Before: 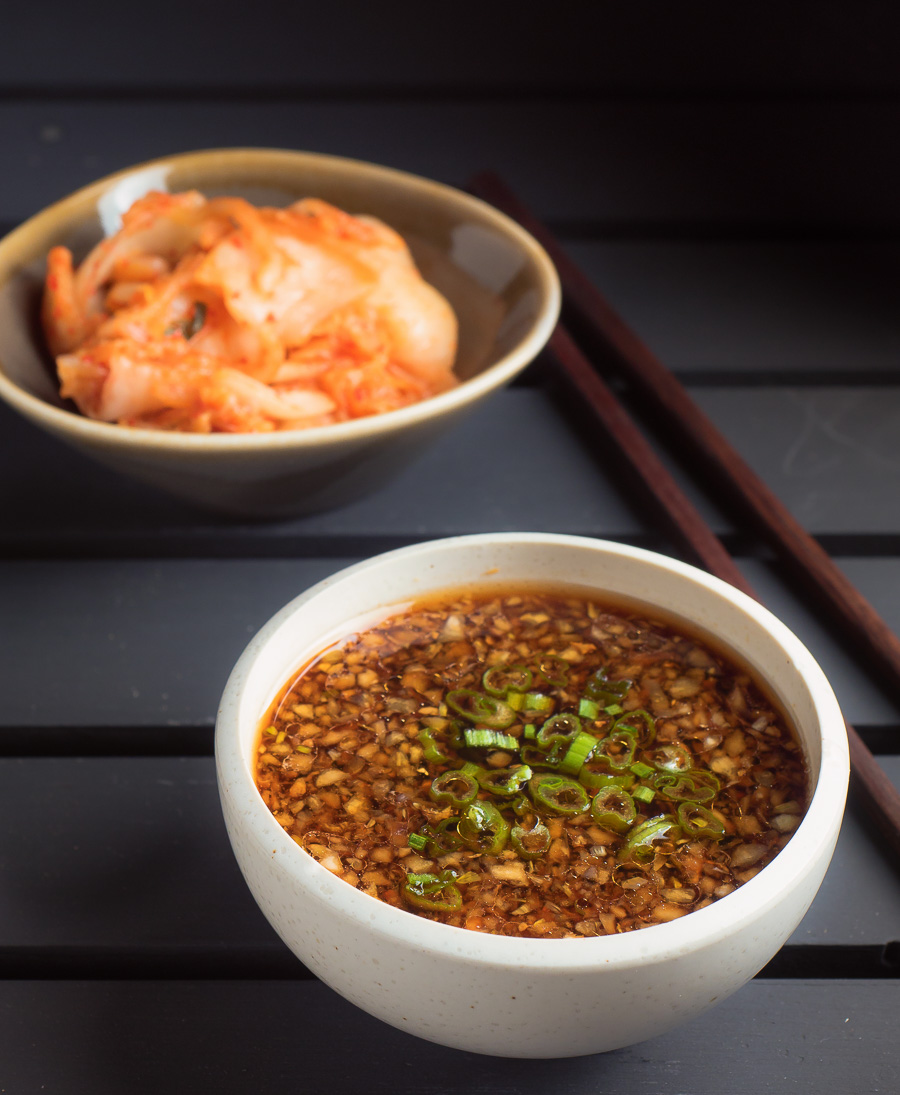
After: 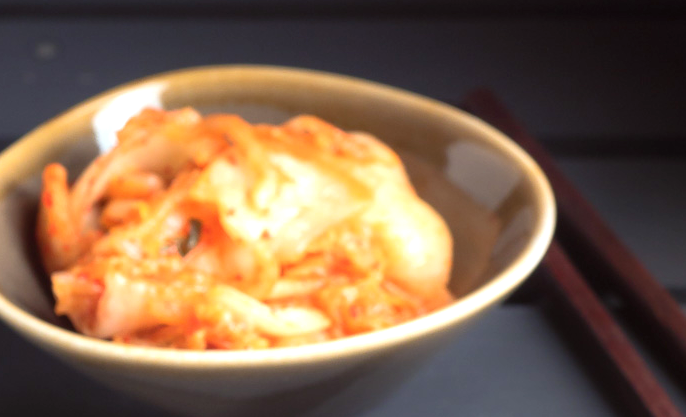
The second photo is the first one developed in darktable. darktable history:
crop: left 0.579%, top 7.627%, right 23.167%, bottom 54.275%
exposure: black level correction 0, exposure 0.7 EV, compensate exposure bias true, compensate highlight preservation false
white balance: red 0.986, blue 1.01
